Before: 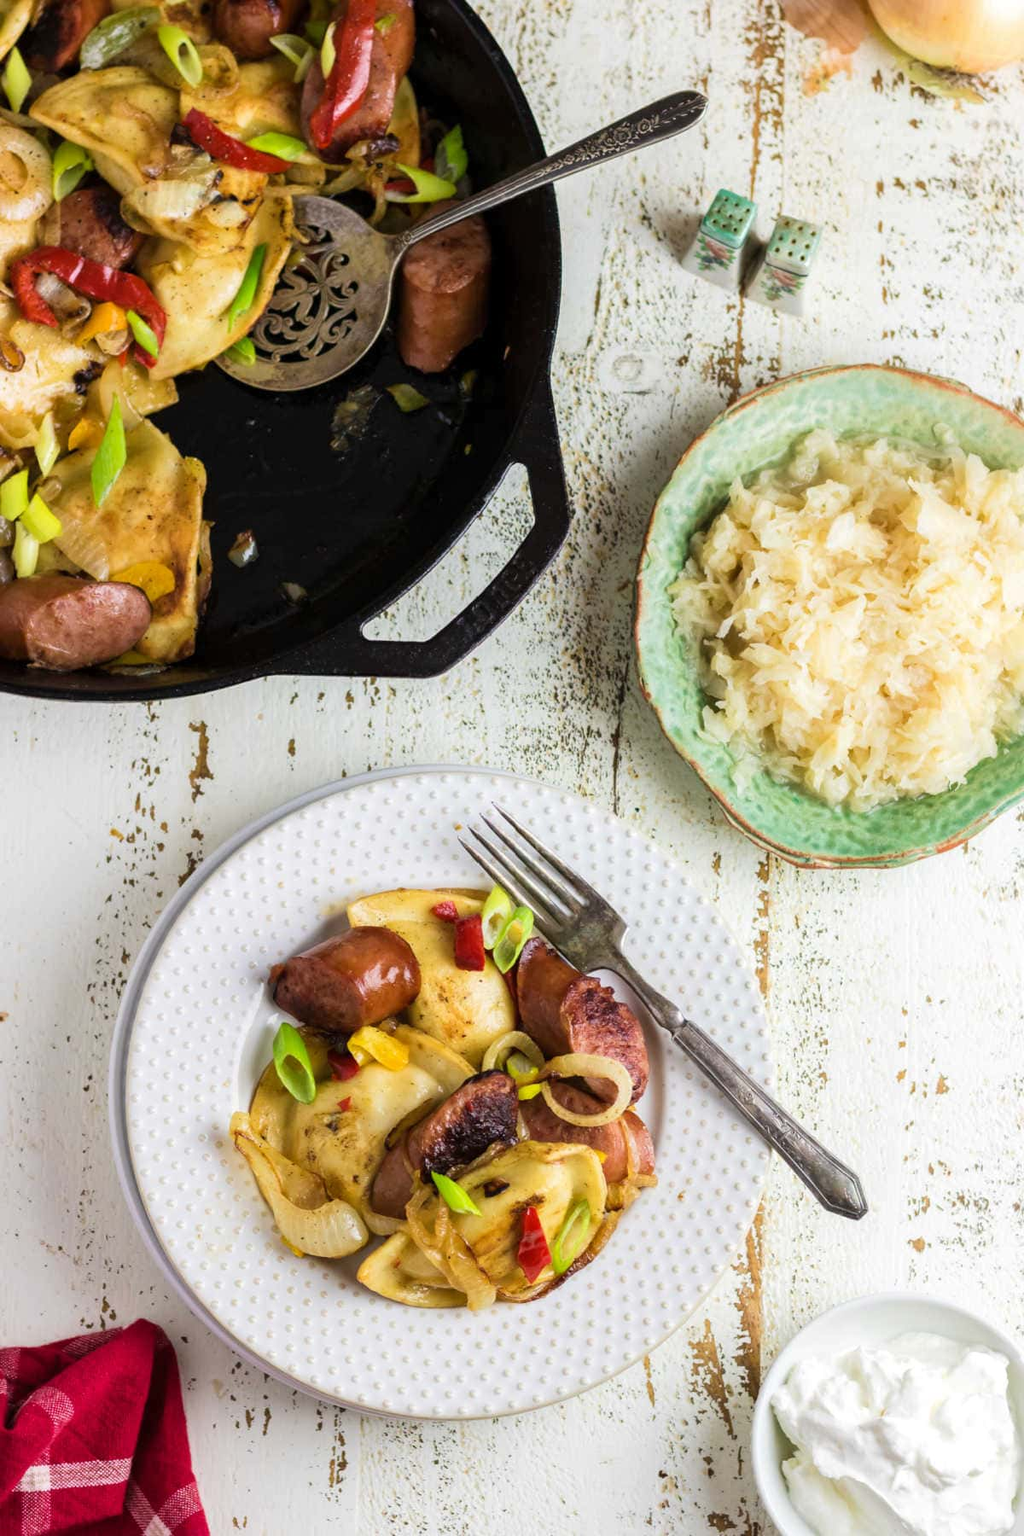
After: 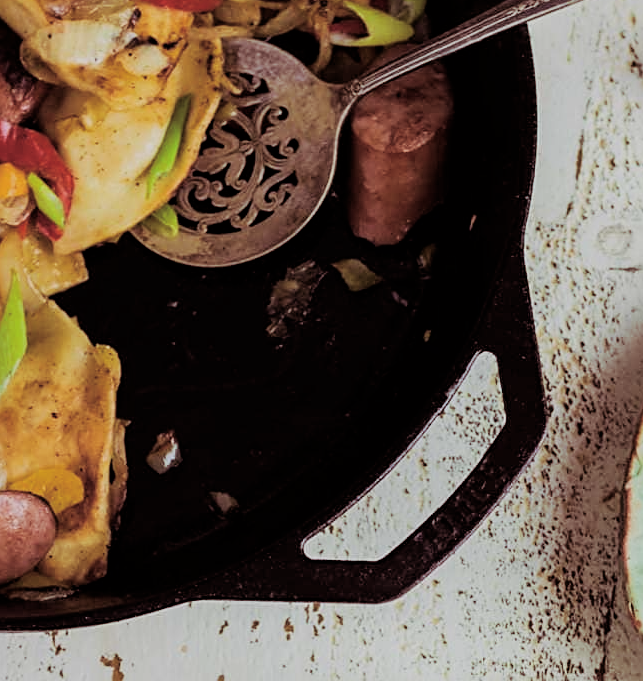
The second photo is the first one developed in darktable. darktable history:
crop: left 10.121%, top 10.631%, right 36.218%, bottom 51.526%
filmic rgb: black relative exposure -7.65 EV, white relative exposure 4.56 EV, hardness 3.61
split-toning: highlights › hue 298.8°, highlights › saturation 0.73, compress 41.76%
sharpen: on, module defaults
